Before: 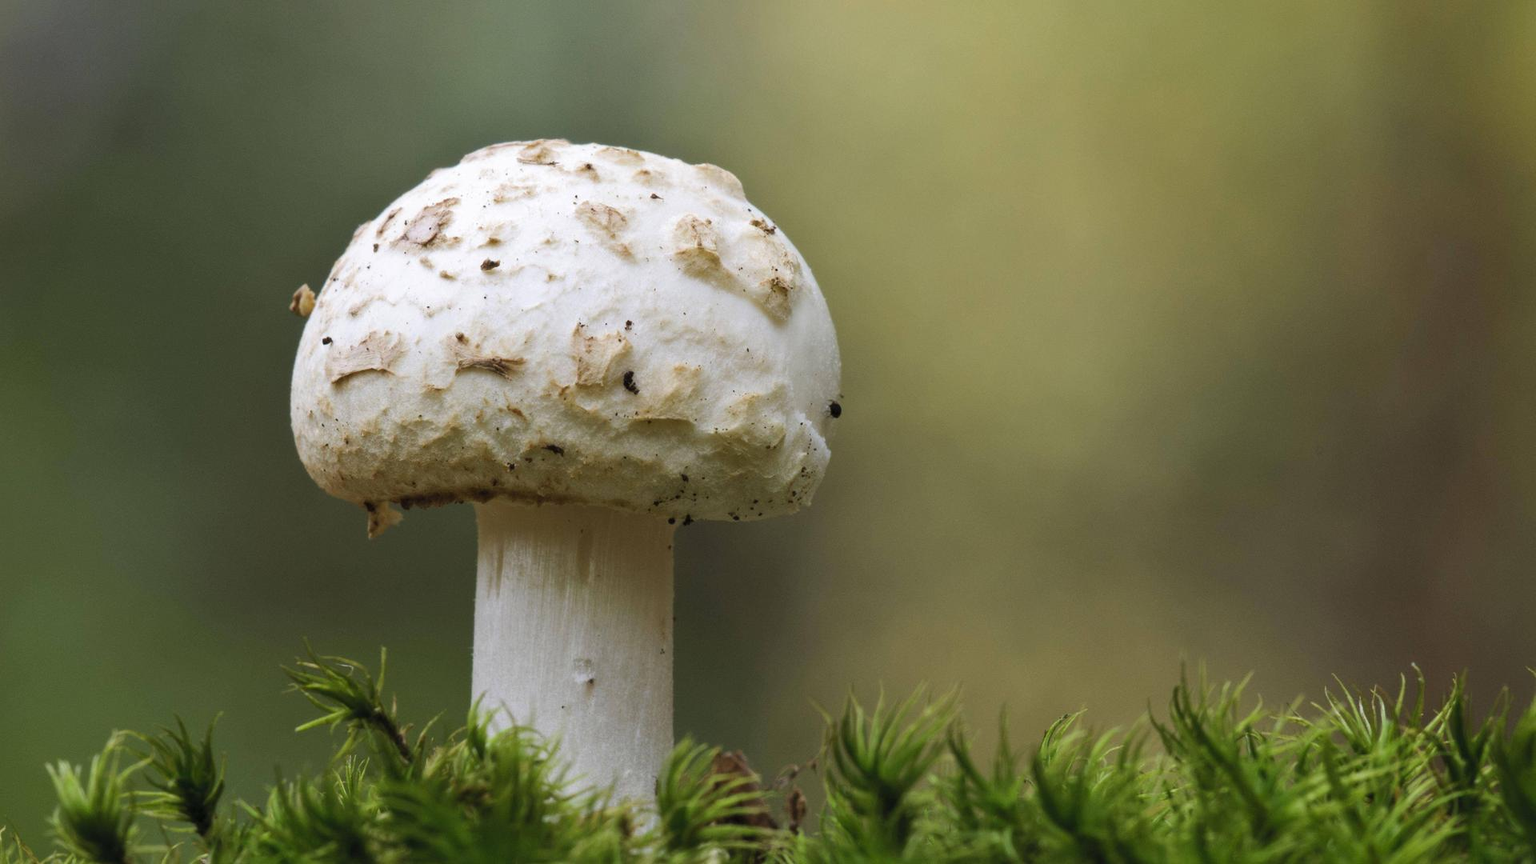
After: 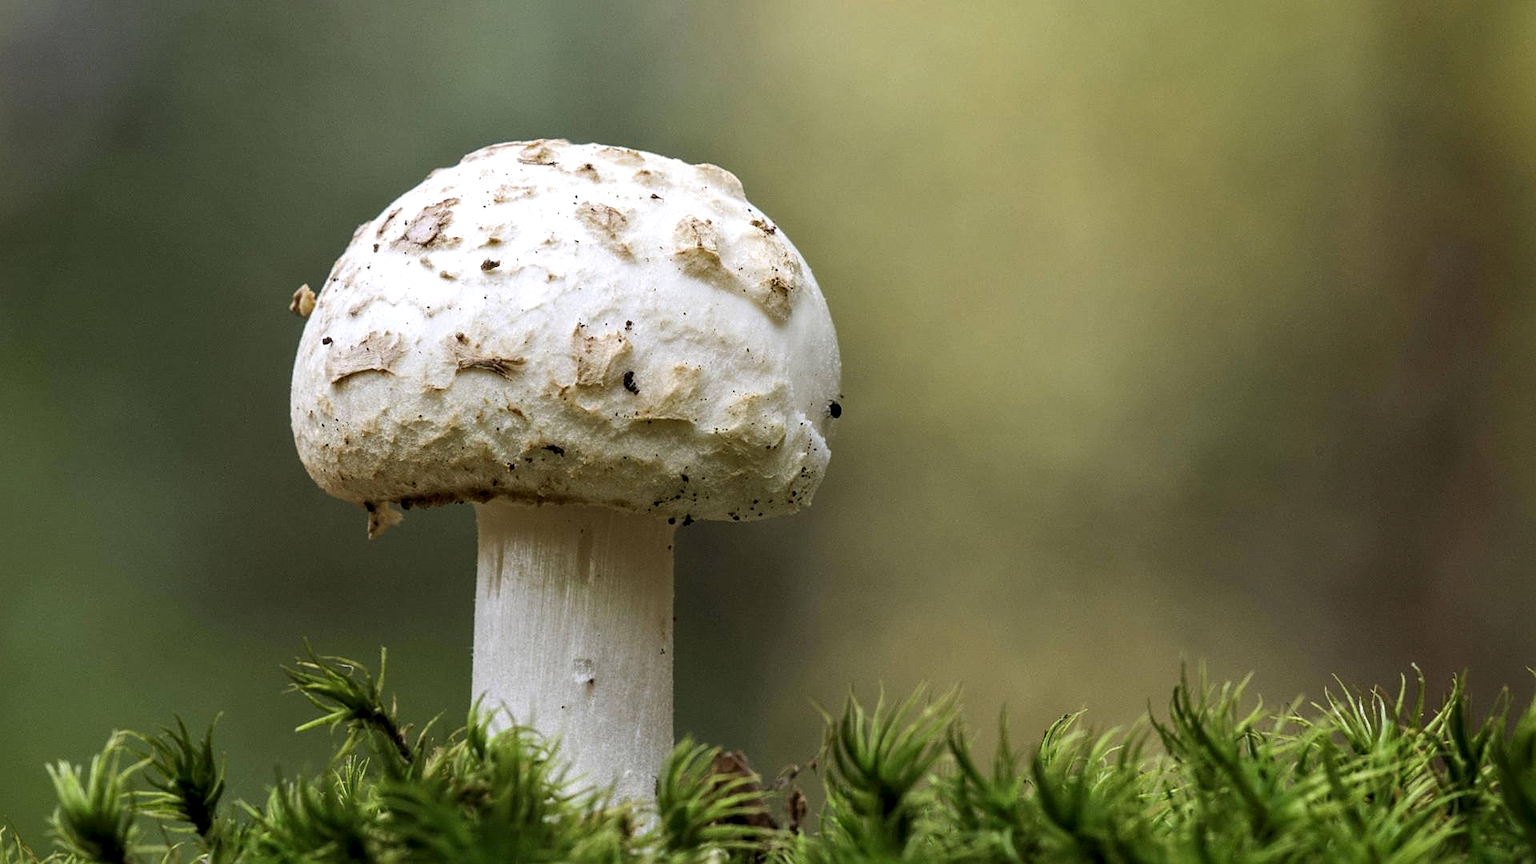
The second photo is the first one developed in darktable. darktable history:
local contrast: detail 144%
sharpen: on, module defaults
